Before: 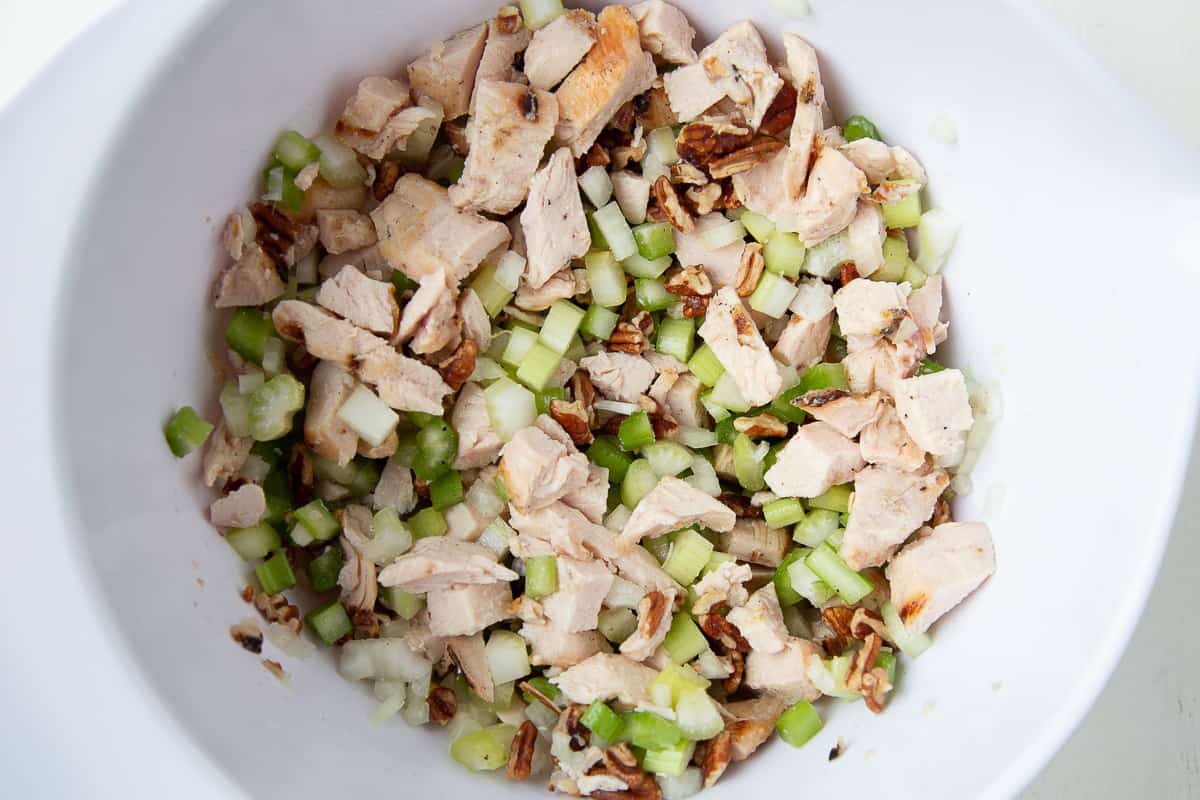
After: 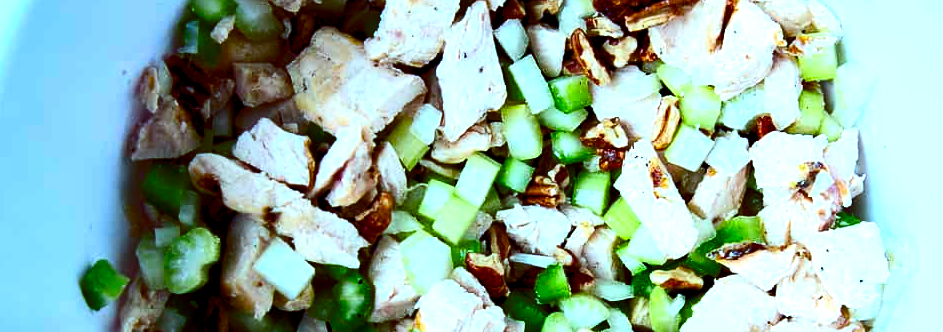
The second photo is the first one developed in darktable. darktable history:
contrast brightness saturation: contrast 0.21, brightness -0.11, saturation 0.21
color balance rgb: shadows lift › luminance -7.7%, shadows lift › chroma 2.13%, shadows lift › hue 200.79°, power › luminance -7.77%, power › chroma 2.27%, power › hue 220.69°, highlights gain › luminance 15.15%, highlights gain › chroma 4%, highlights gain › hue 209.35°, global offset › luminance -0.21%, global offset › chroma 0.27%, perceptual saturation grading › global saturation 24.42%, perceptual saturation grading › highlights -24.42%, perceptual saturation grading › mid-tones 24.42%, perceptual saturation grading › shadows 40%, perceptual brilliance grading › global brilliance -5%, perceptual brilliance grading › highlights 24.42%, perceptual brilliance grading › mid-tones 7%, perceptual brilliance grading › shadows -5%
color calibration: output R [0.994, 0.059, -0.119, 0], output G [-0.036, 1.09, -0.119, 0], output B [0.078, -0.108, 0.961, 0], illuminant custom, x 0.371, y 0.382, temperature 4281.14 K
crop: left 7.036%, top 18.398%, right 14.379%, bottom 40.043%
